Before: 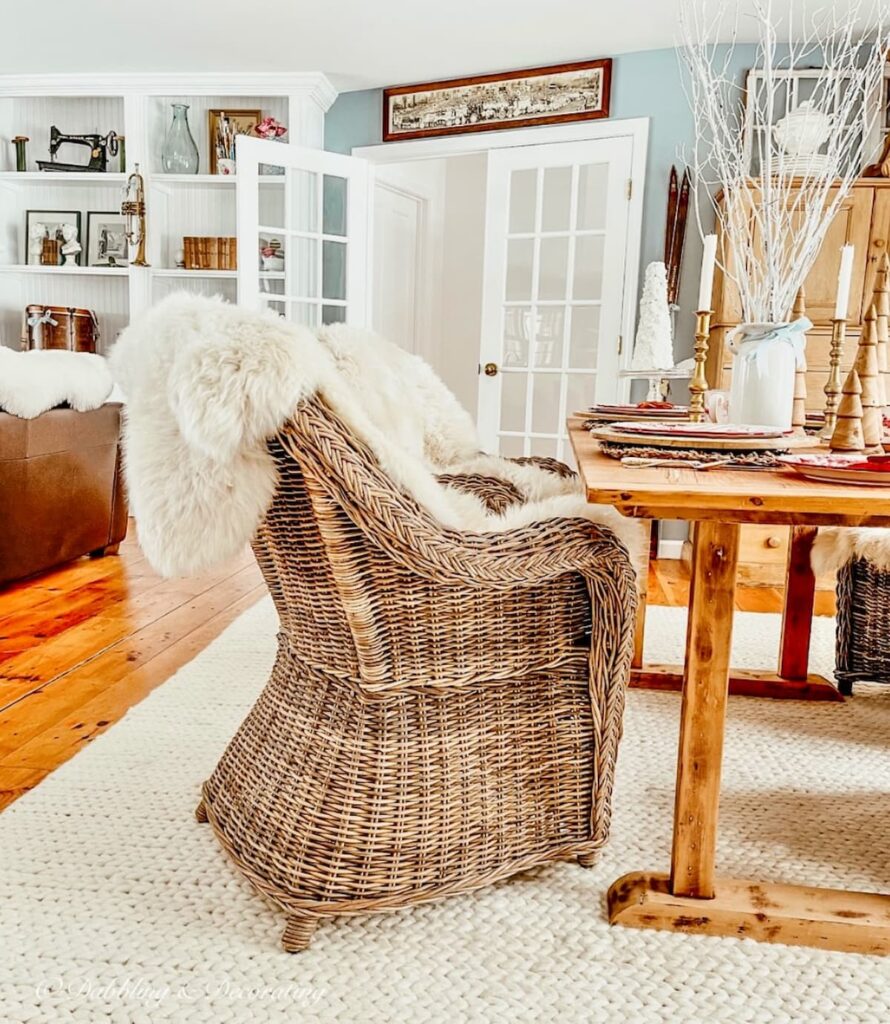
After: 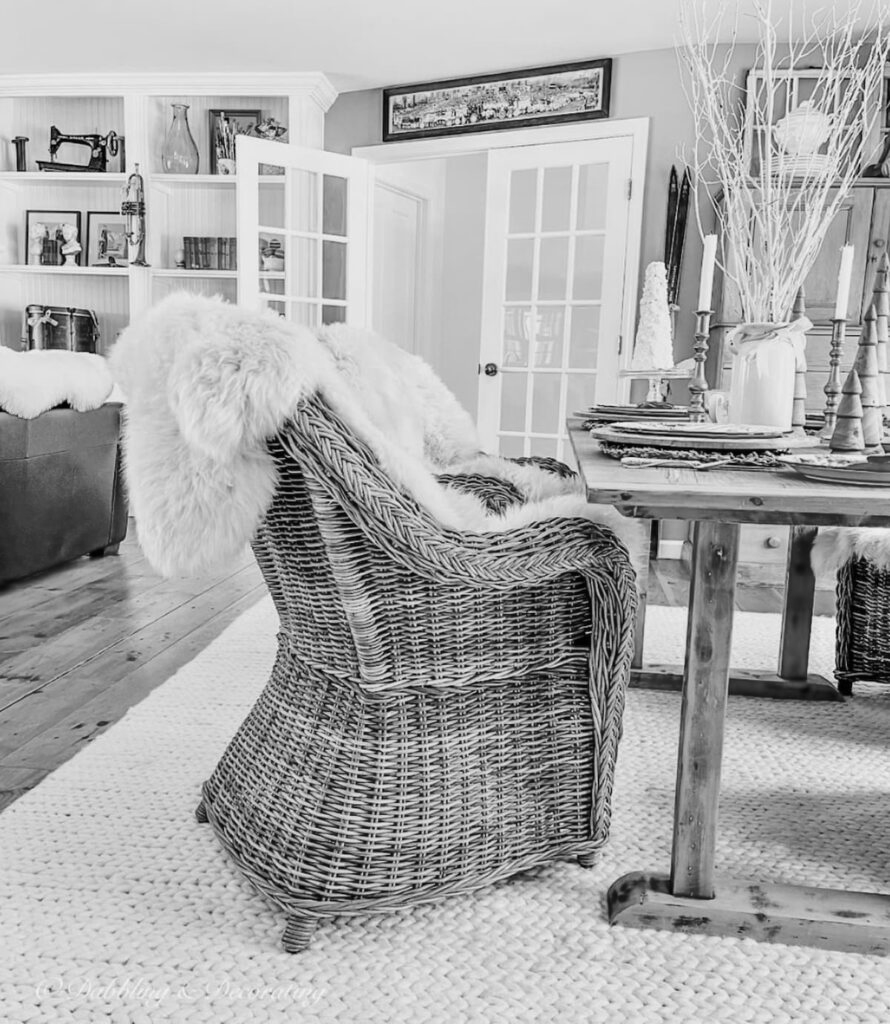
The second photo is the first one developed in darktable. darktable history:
white balance: emerald 1
color calibration: output gray [0.31, 0.36, 0.33, 0], gray › normalize channels true, illuminant same as pipeline (D50), adaptation XYZ, x 0.346, y 0.359, gamut compression 0
